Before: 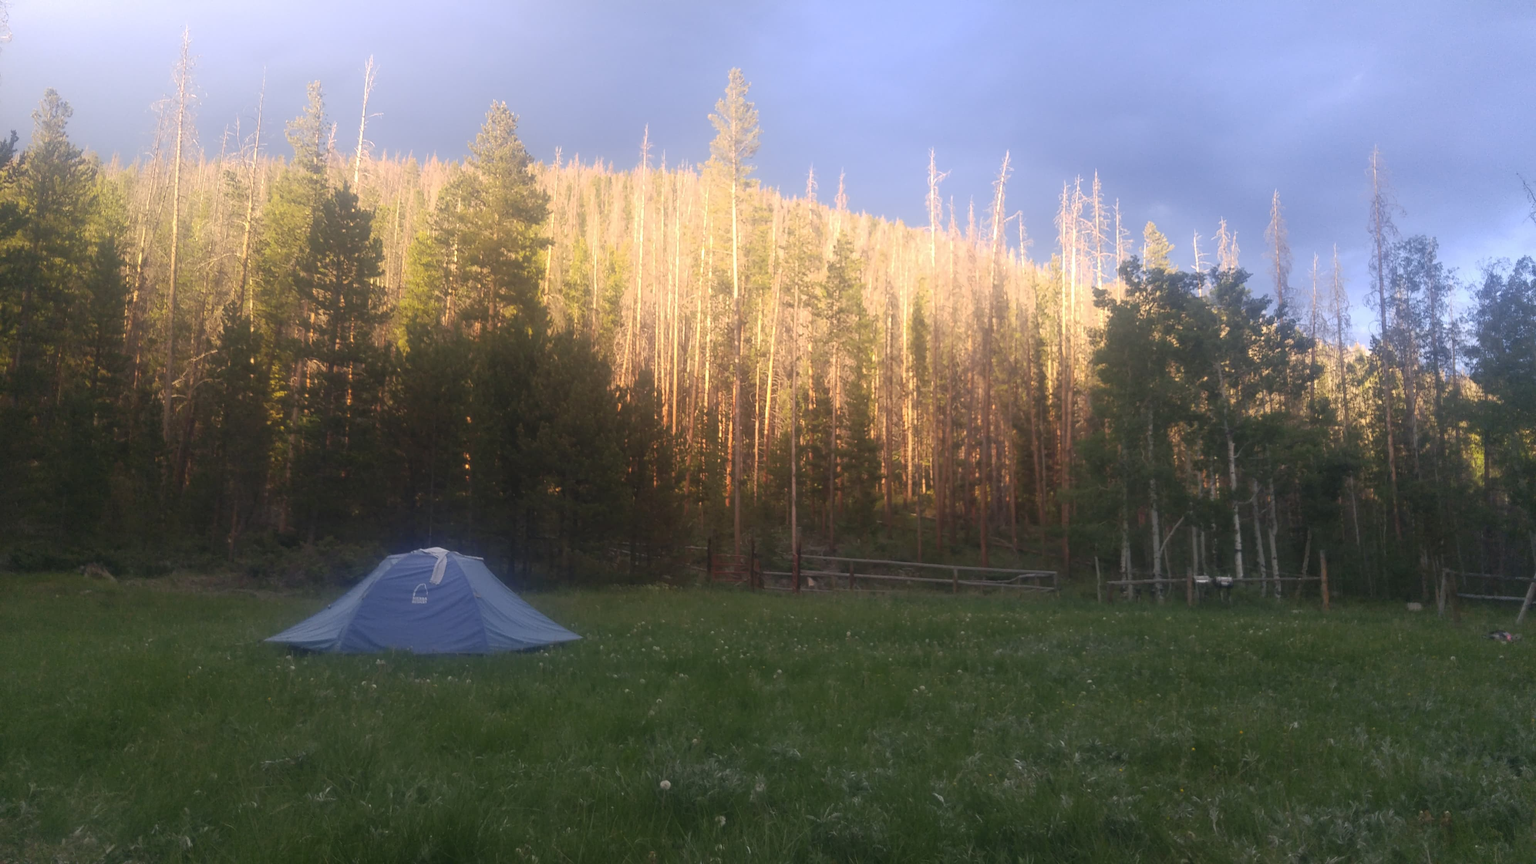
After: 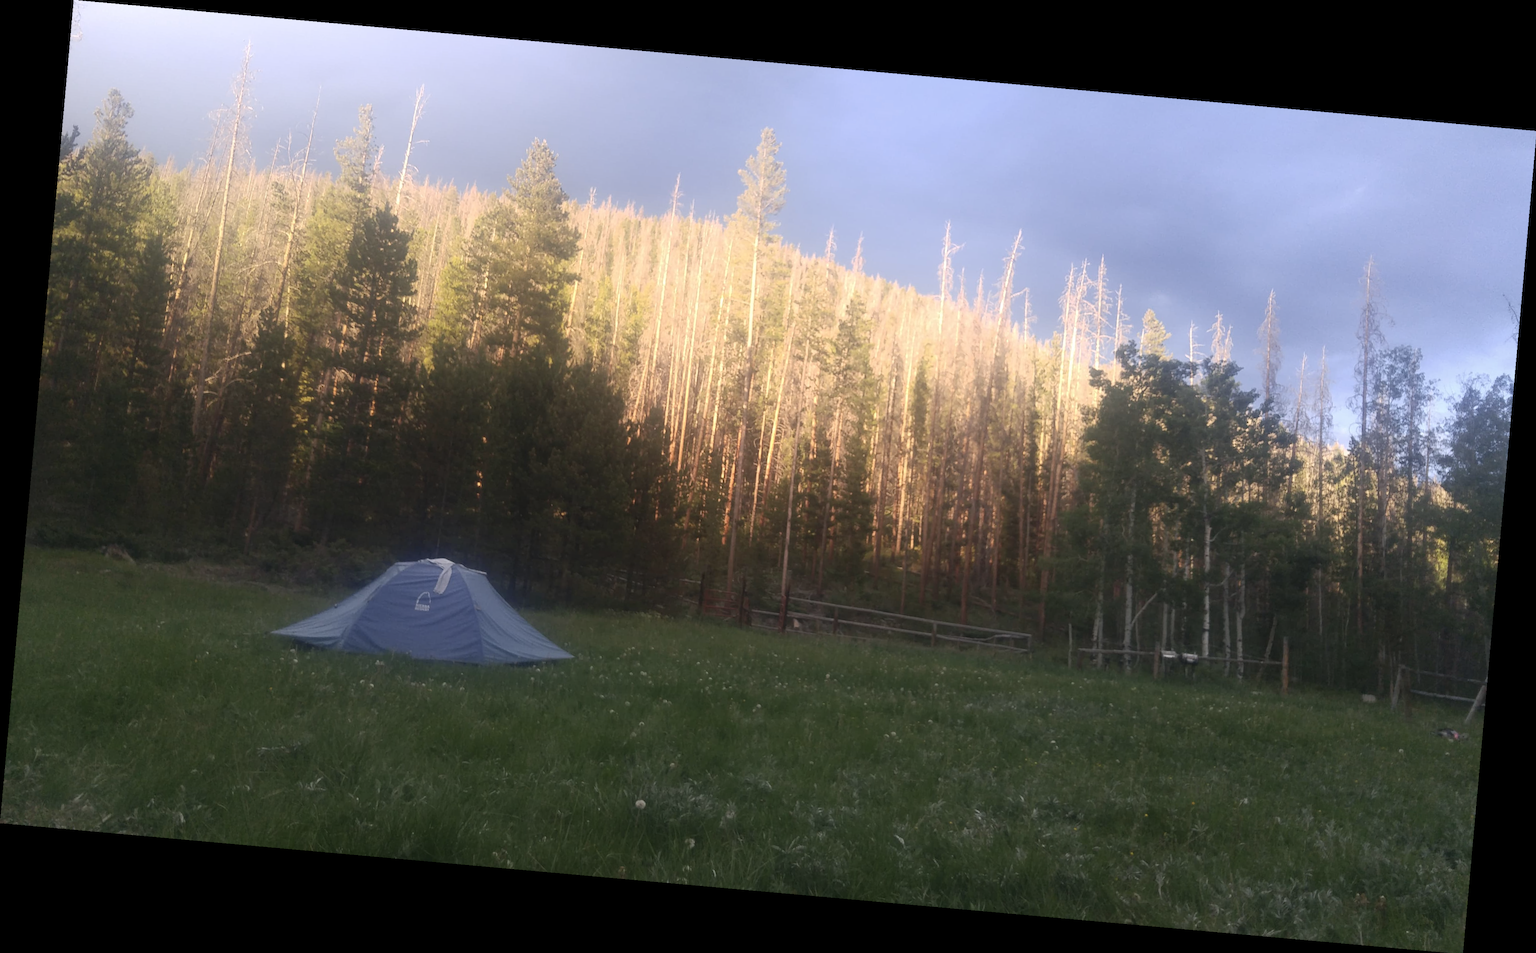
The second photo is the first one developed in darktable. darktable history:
rotate and perspective: rotation 5.12°, automatic cropping off
contrast brightness saturation: contrast 0.11, saturation -0.17
